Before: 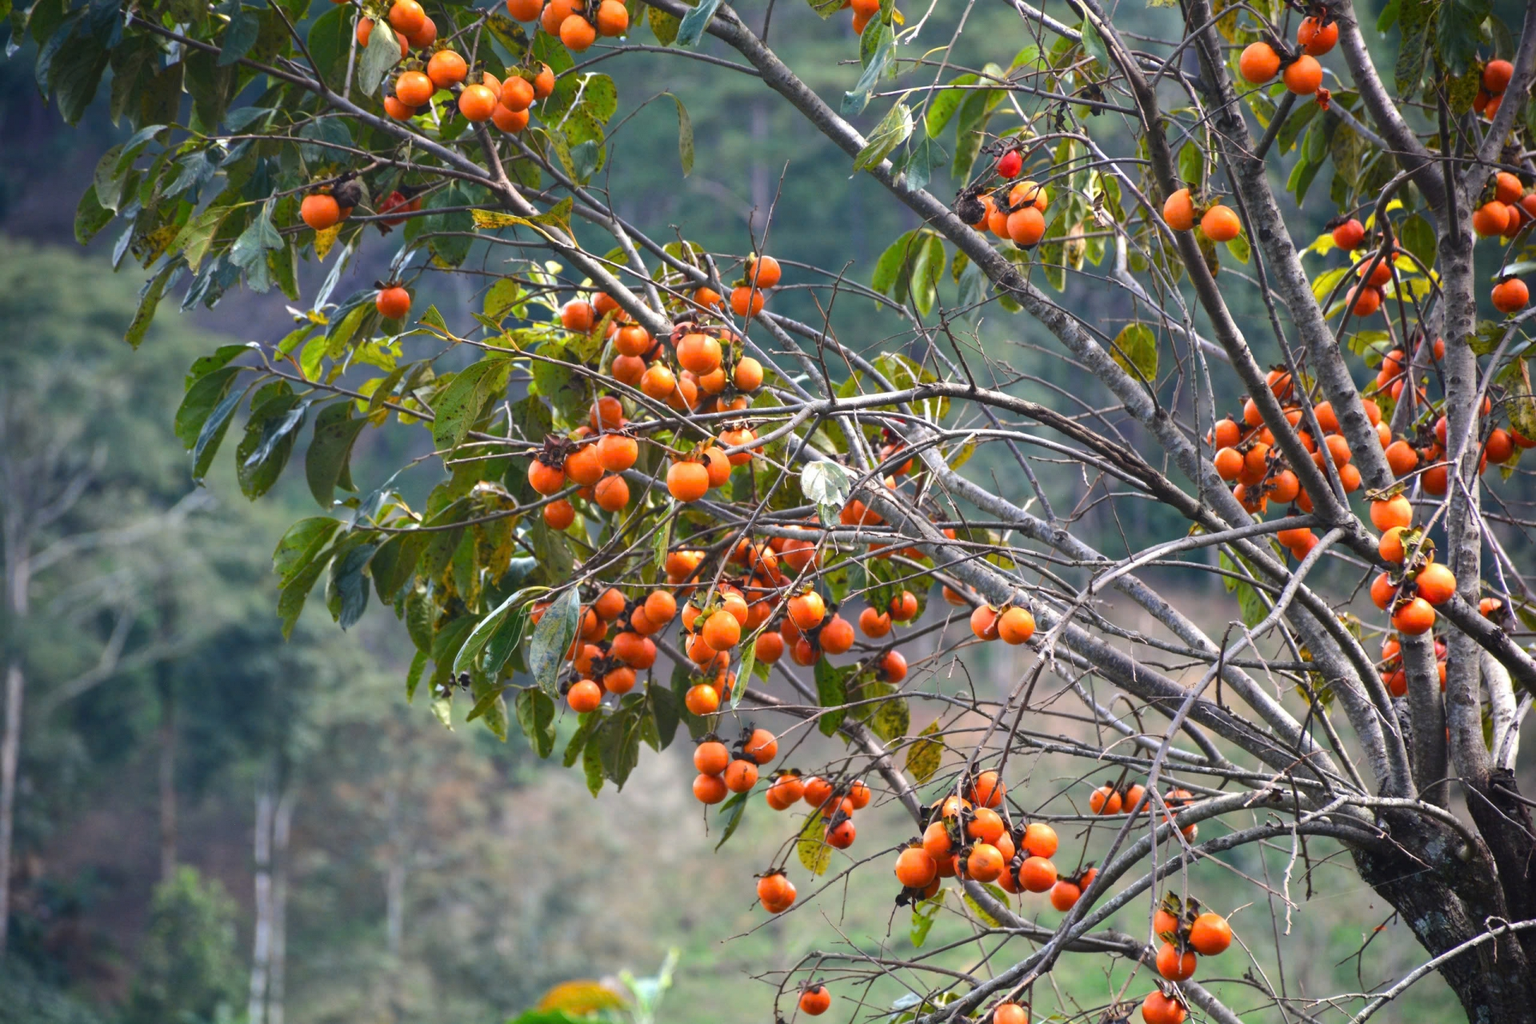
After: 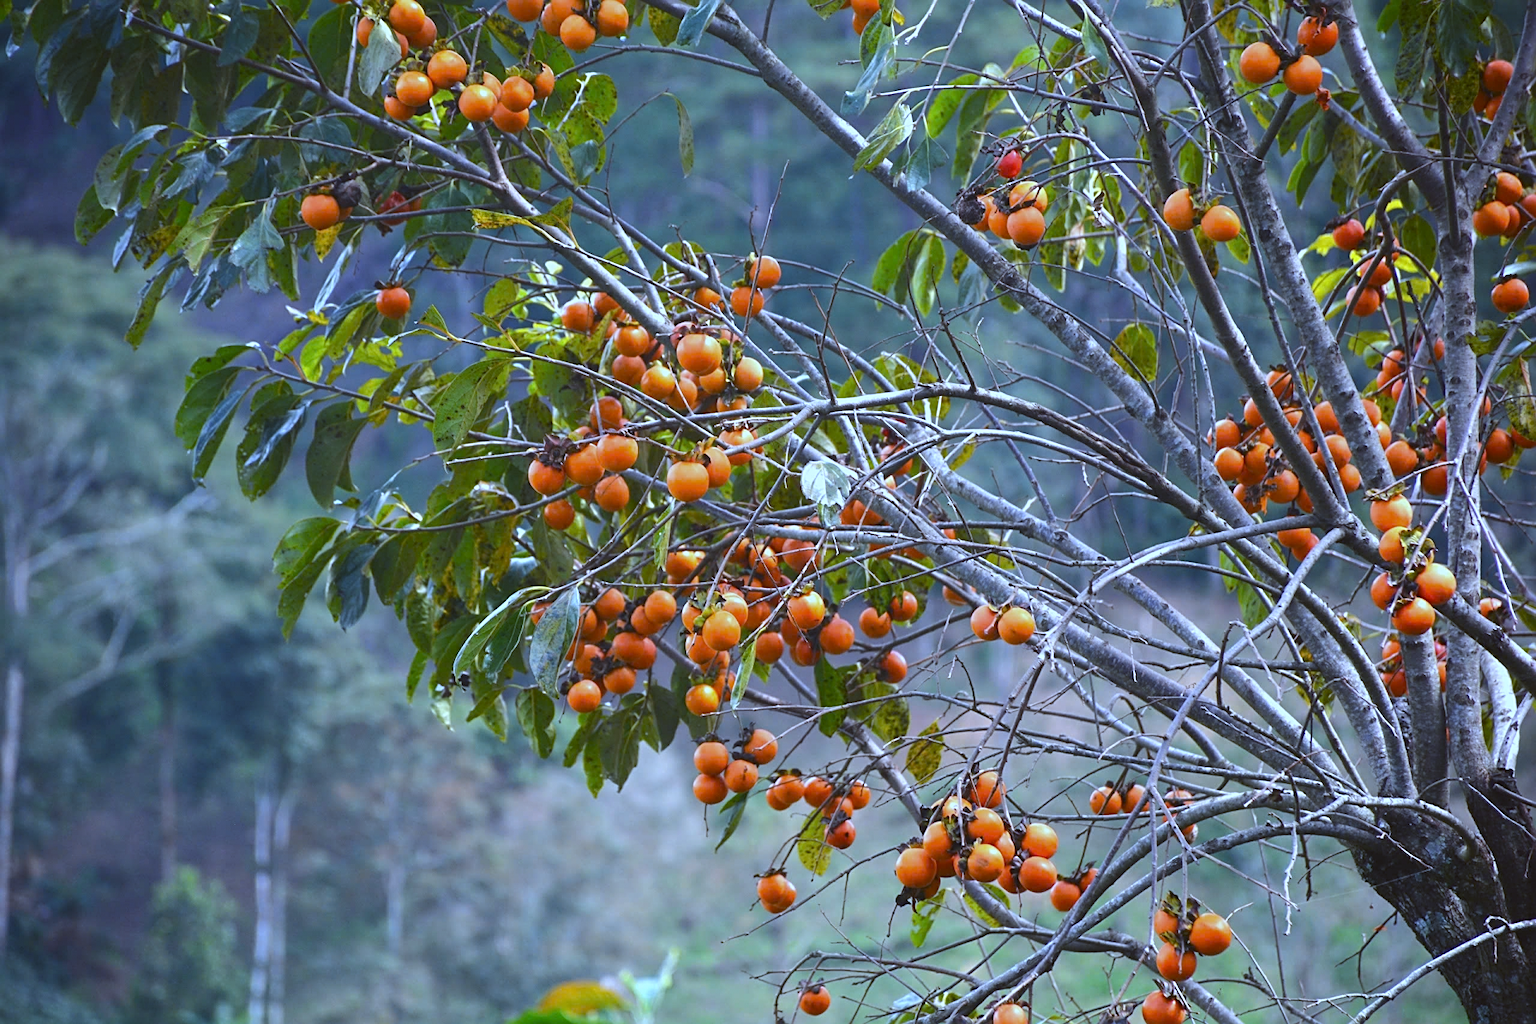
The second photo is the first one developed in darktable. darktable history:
white balance: red 0.871, blue 1.249
sharpen: on, module defaults
color balance: lift [1.004, 1.002, 1.002, 0.998], gamma [1, 1.007, 1.002, 0.993], gain [1, 0.977, 1.013, 1.023], contrast -3.64%
